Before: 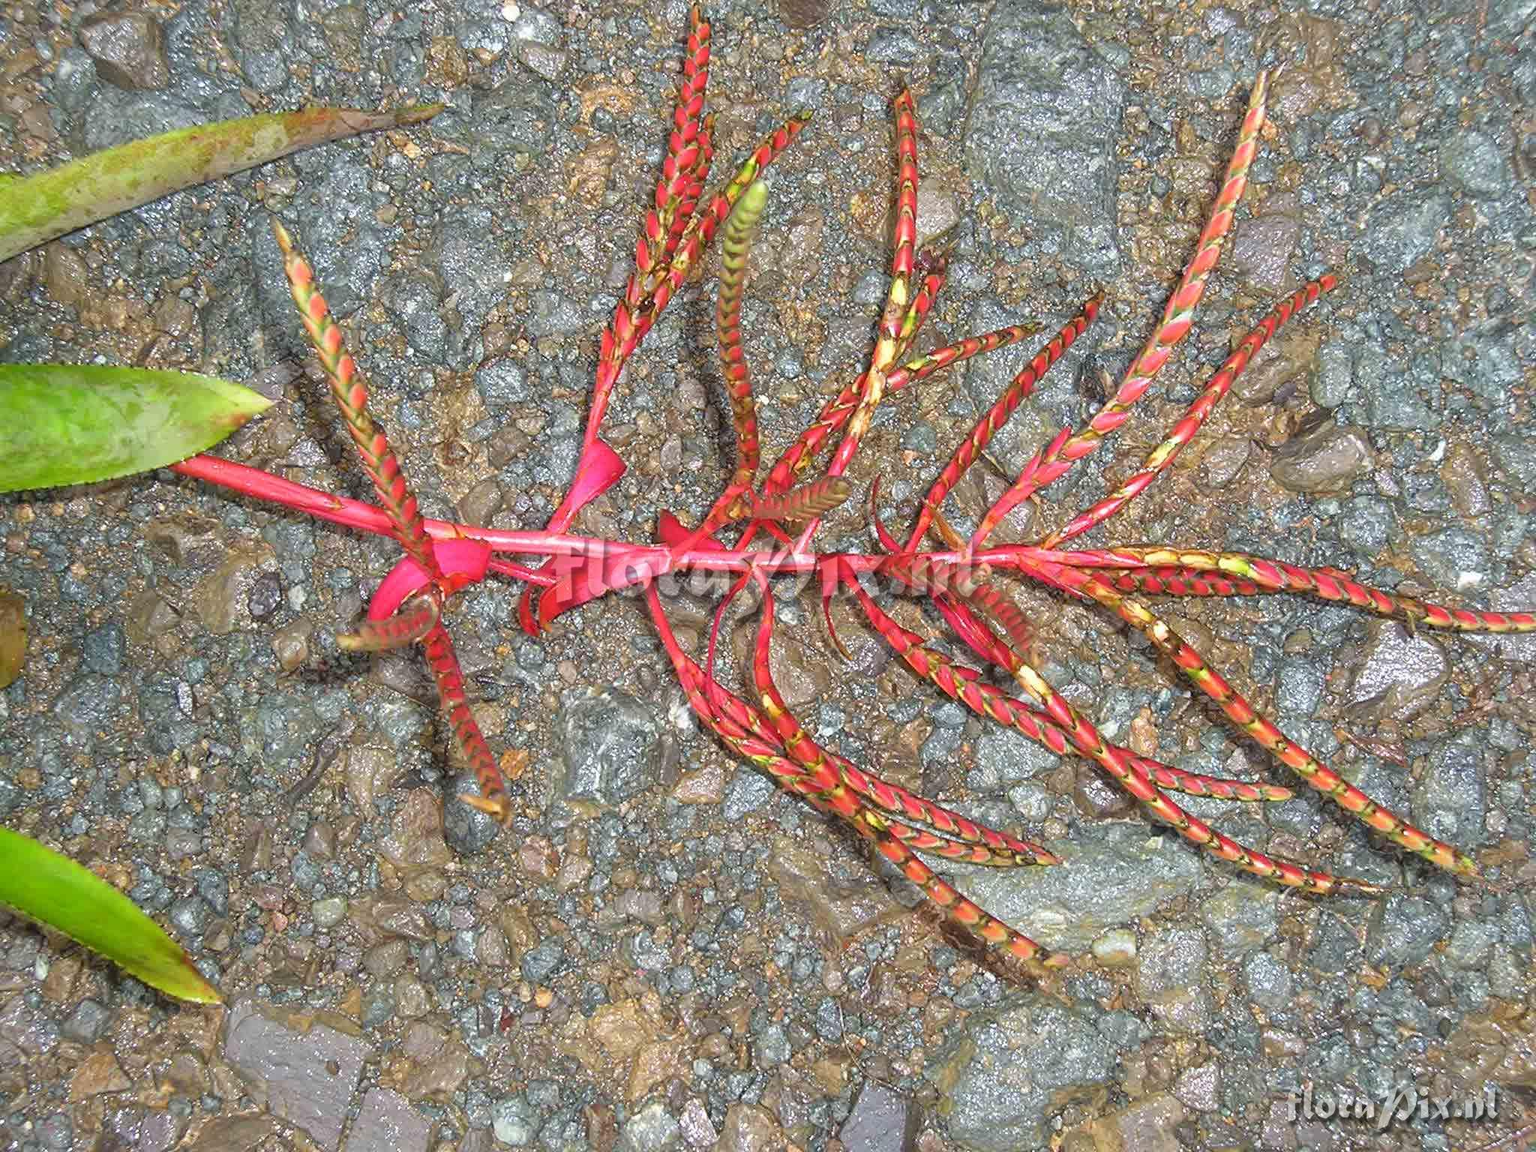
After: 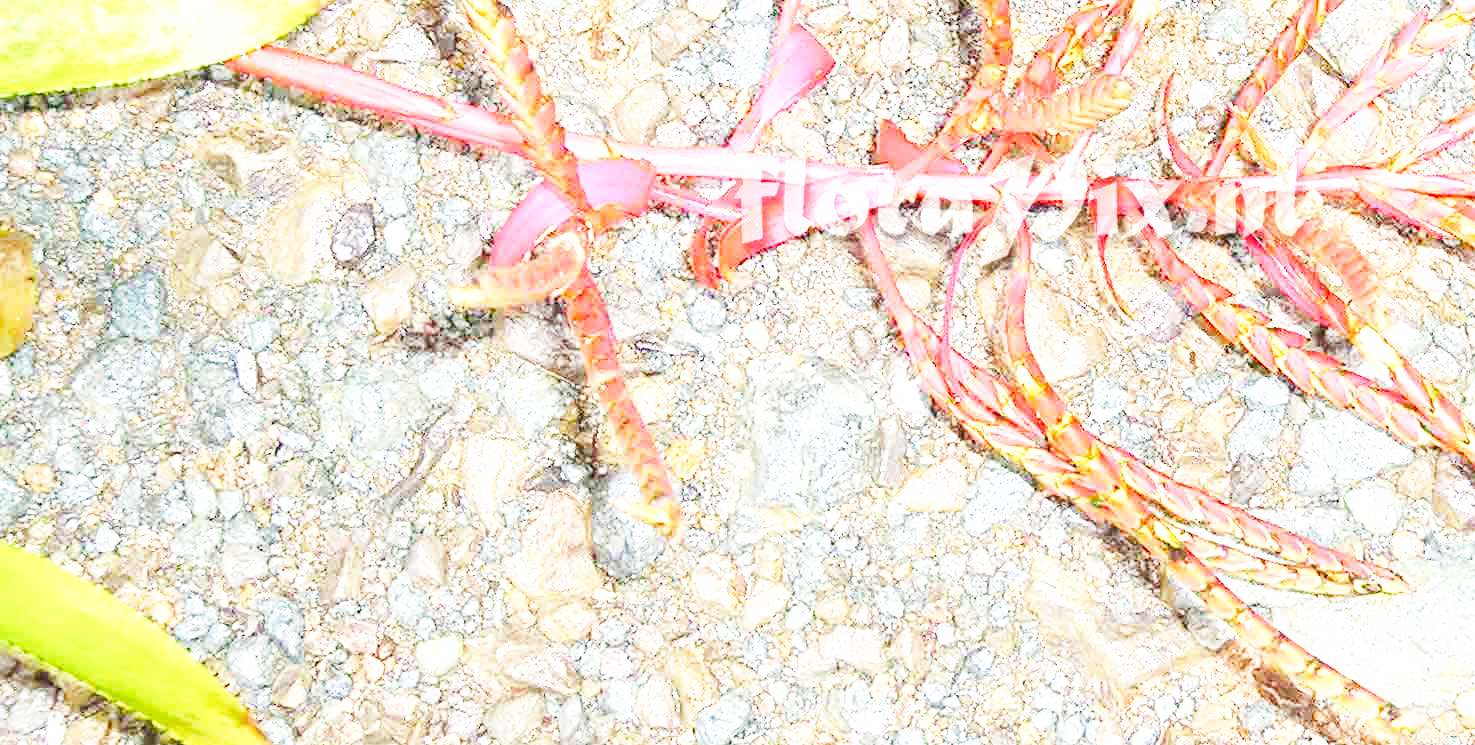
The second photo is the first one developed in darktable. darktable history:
base curve: curves: ch0 [(0, 0.003) (0.001, 0.002) (0.006, 0.004) (0.02, 0.022) (0.048, 0.086) (0.094, 0.234) (0.162, 0.431) (0.258, 0.629) (0.385, 0.8) (0.548, 0.918) (0.751, 0.988) (1, 1)], preserve colors none
crop: top 36.498%, right 27.964%, bottom 14.995%
exposure: black level correction 0, exposure 1.2 EV, compensate exposure bias true, compensate highlight preservation false
